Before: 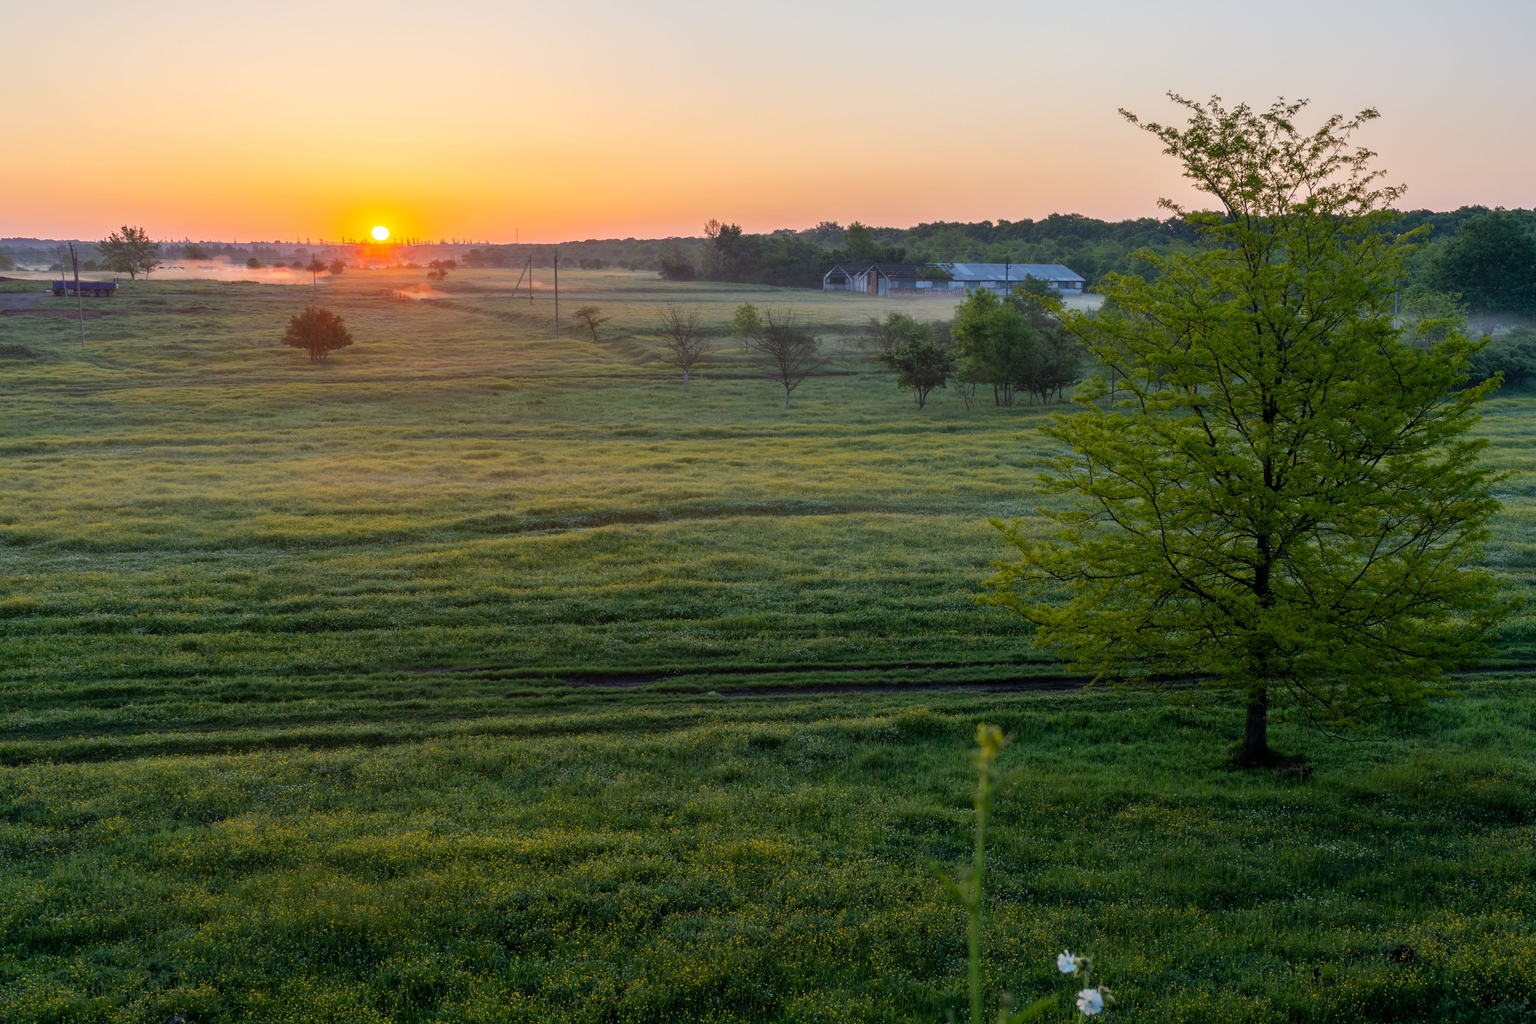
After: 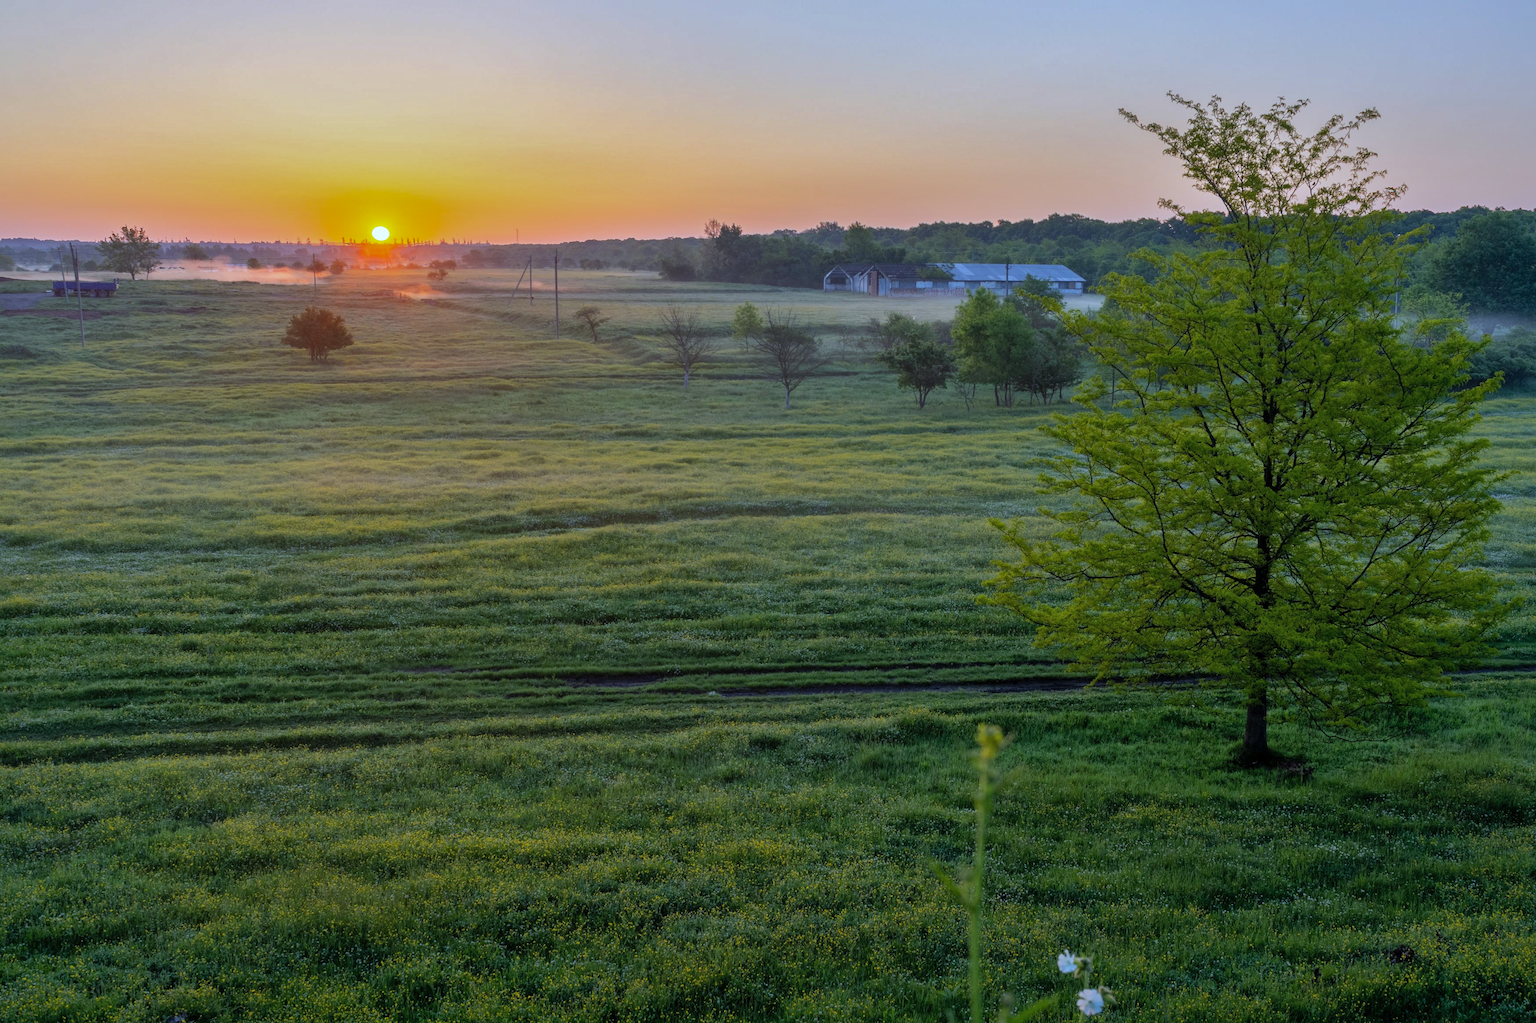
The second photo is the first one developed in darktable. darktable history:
shadows and highlights: shadows 40, highlights -60
white balance: red 0.926, green 1.003, blue 1.133
